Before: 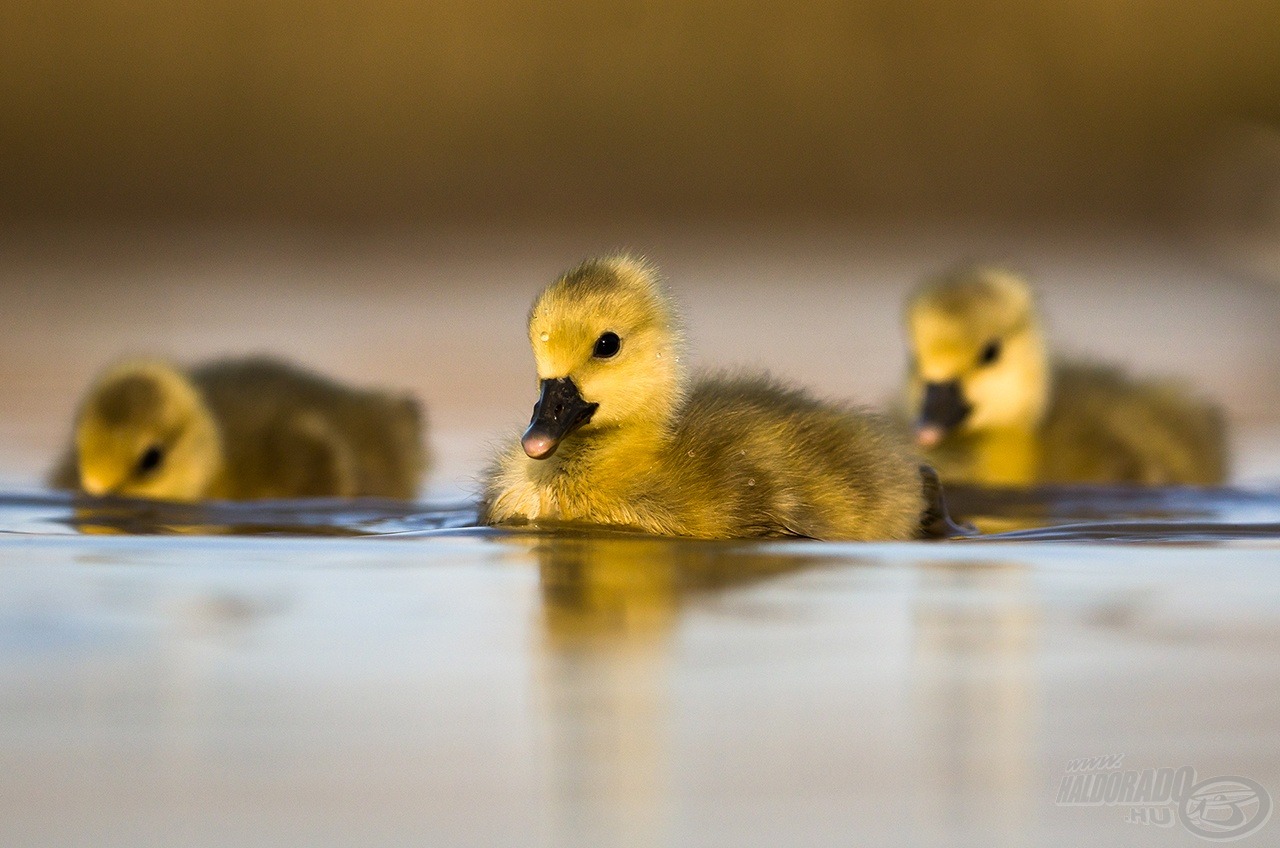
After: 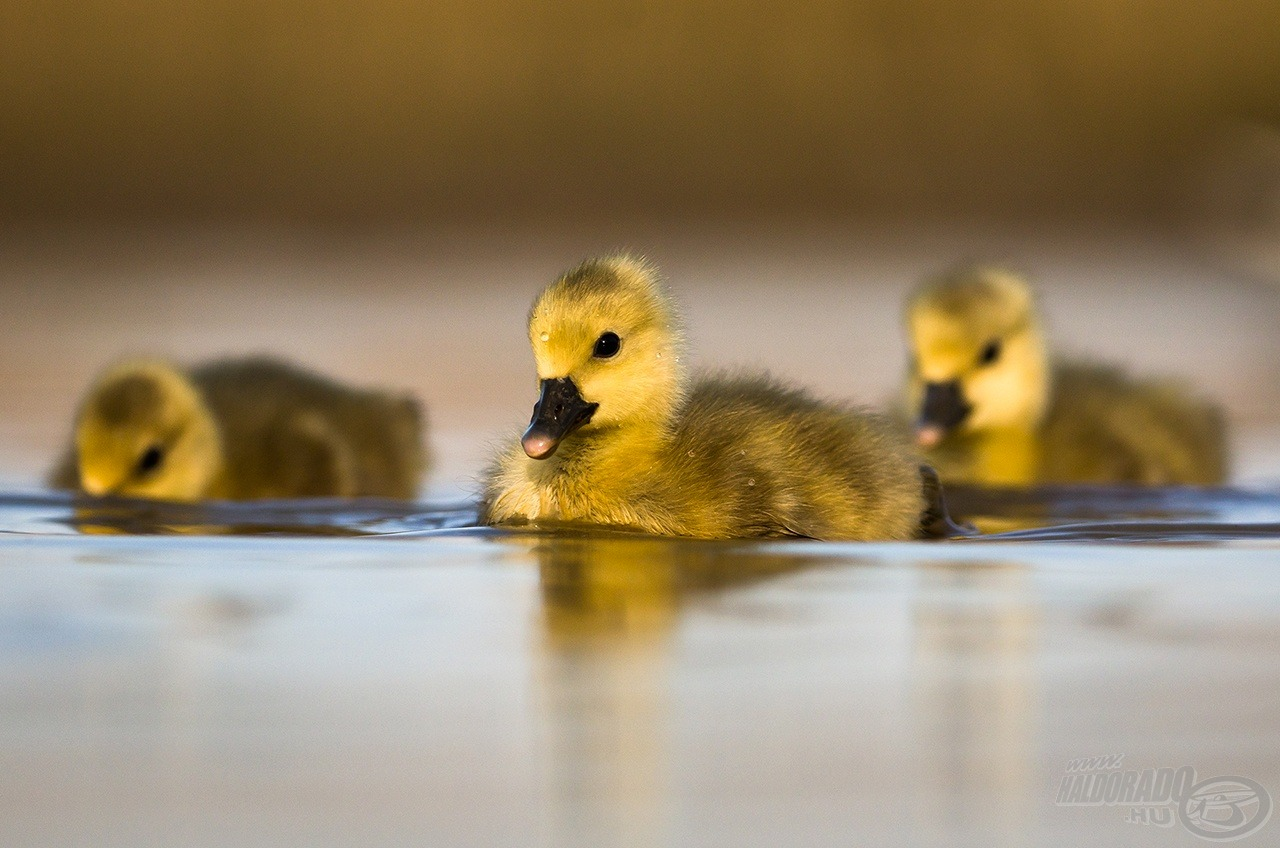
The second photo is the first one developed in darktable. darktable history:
exposure: compensate highlight preservation false
shadows and highlights: shadows 37.27, highlights -28.18, soften with gaussian
